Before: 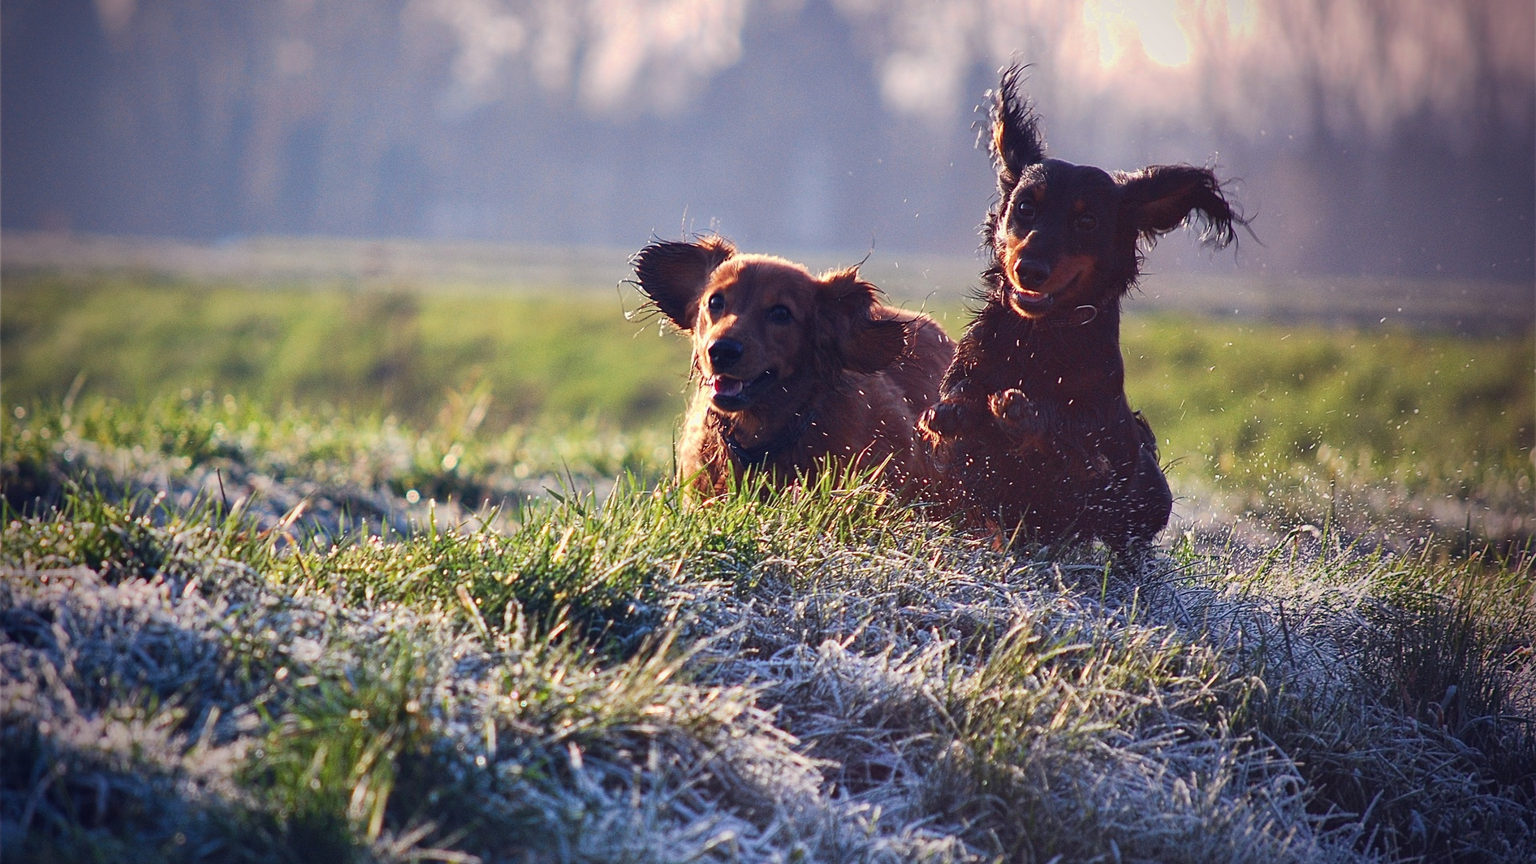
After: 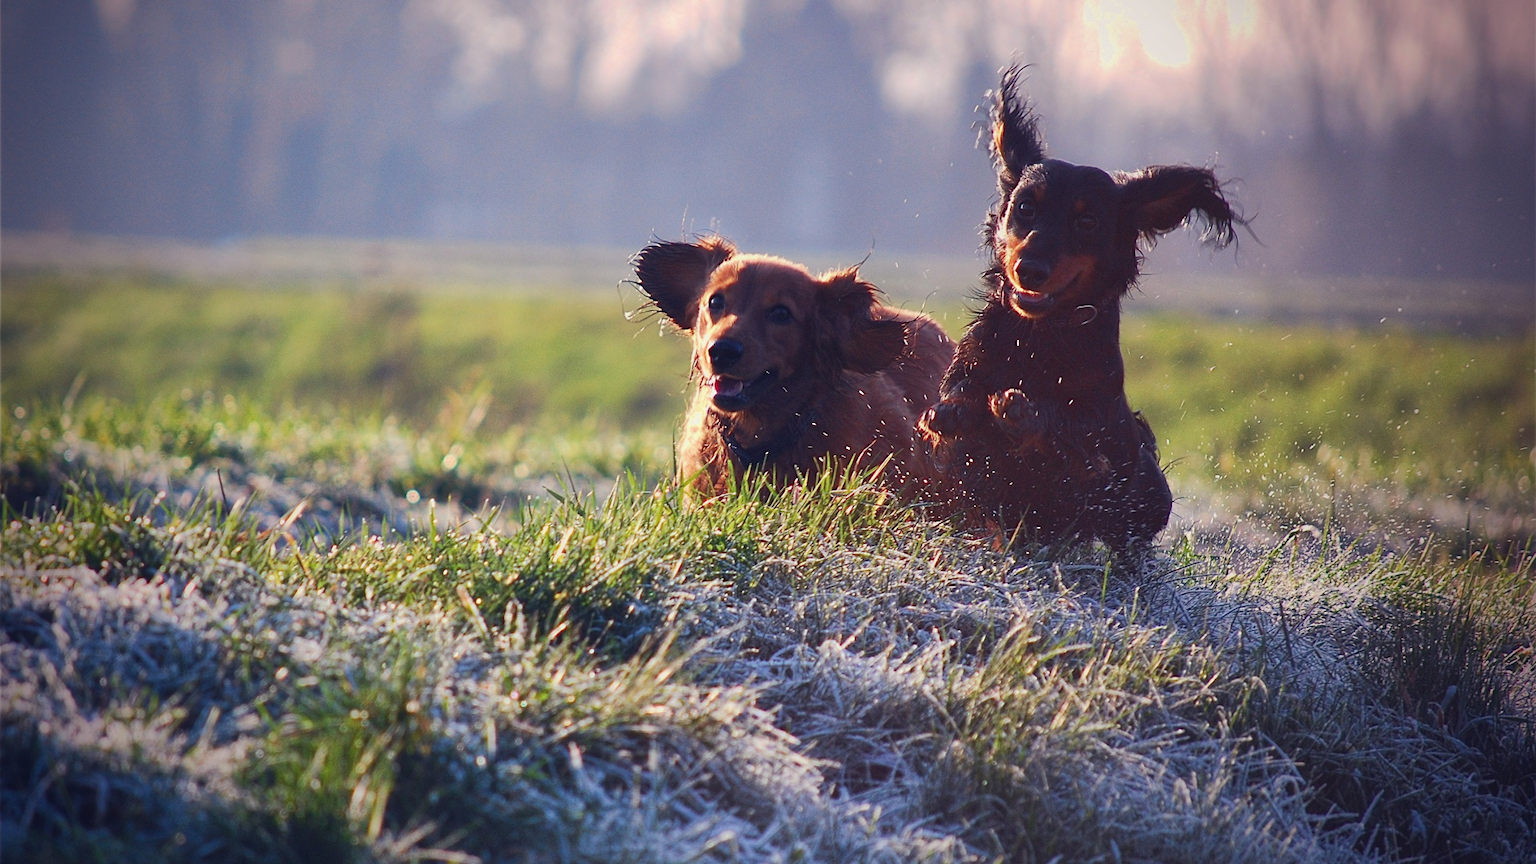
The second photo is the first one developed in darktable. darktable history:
sharpen: radius 5.376, amount 0.314, threshold 26.355
tone equalizer: edges refinement/feathering 500, mask exposure compensation -1.25 EV, preserve details no
contrast equalizer: y [[0.5, 0.542, 0.583, 0.625, 0.667, 0.708], [0.5 ×6], [0.5 ×6], [0 ×6], [0 ×6]], mix -0.283
